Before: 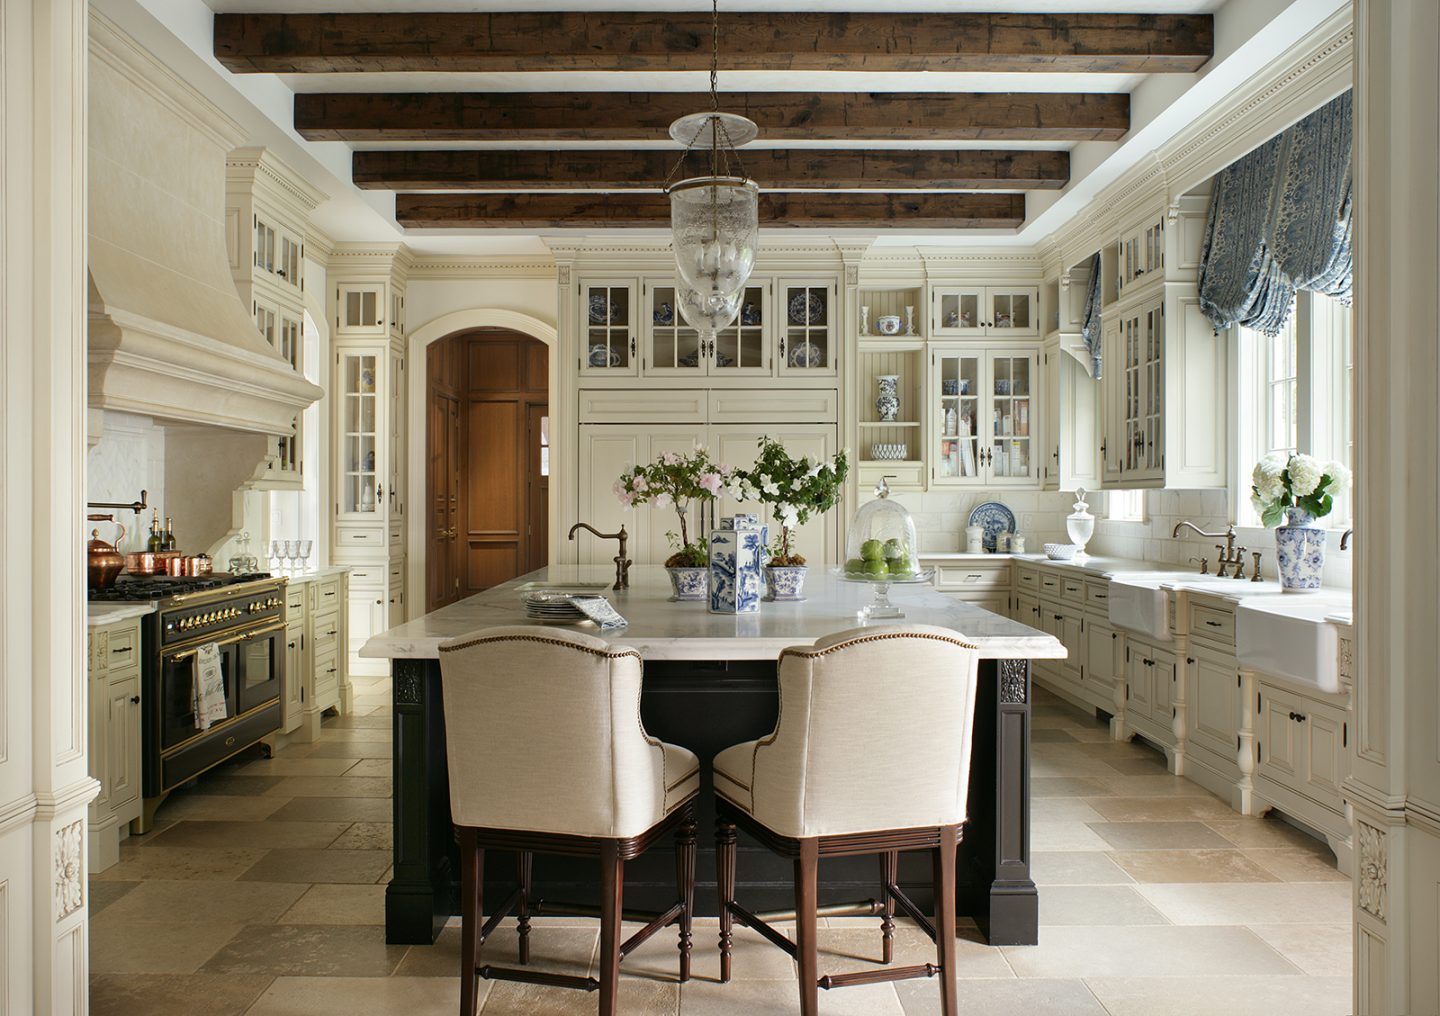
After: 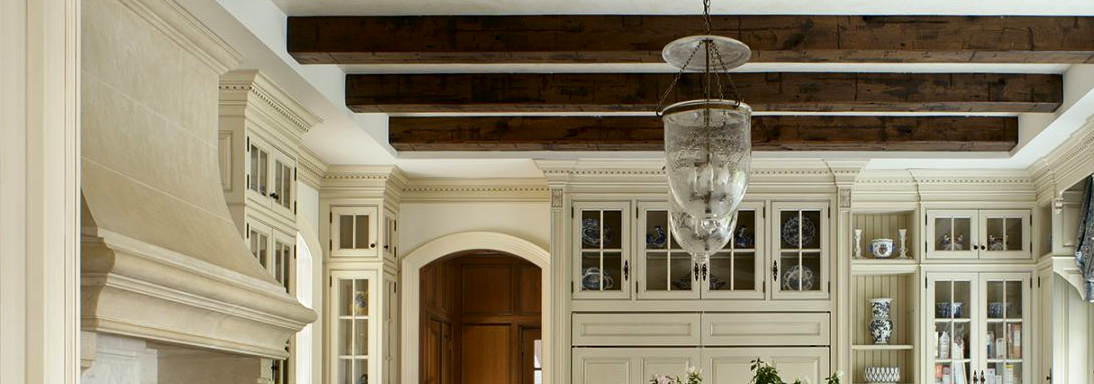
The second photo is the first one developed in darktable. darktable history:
crop: left 0.525%, top 7.646%, right 23.498%, bottom 54.539%
contrast brightness saturation: contrast 0.127, brightness -0.053, saturation 0.154
local contrast: mode bilateral grid, contrast 20, coarseness 50, detail 133%, midtone range 0.2
